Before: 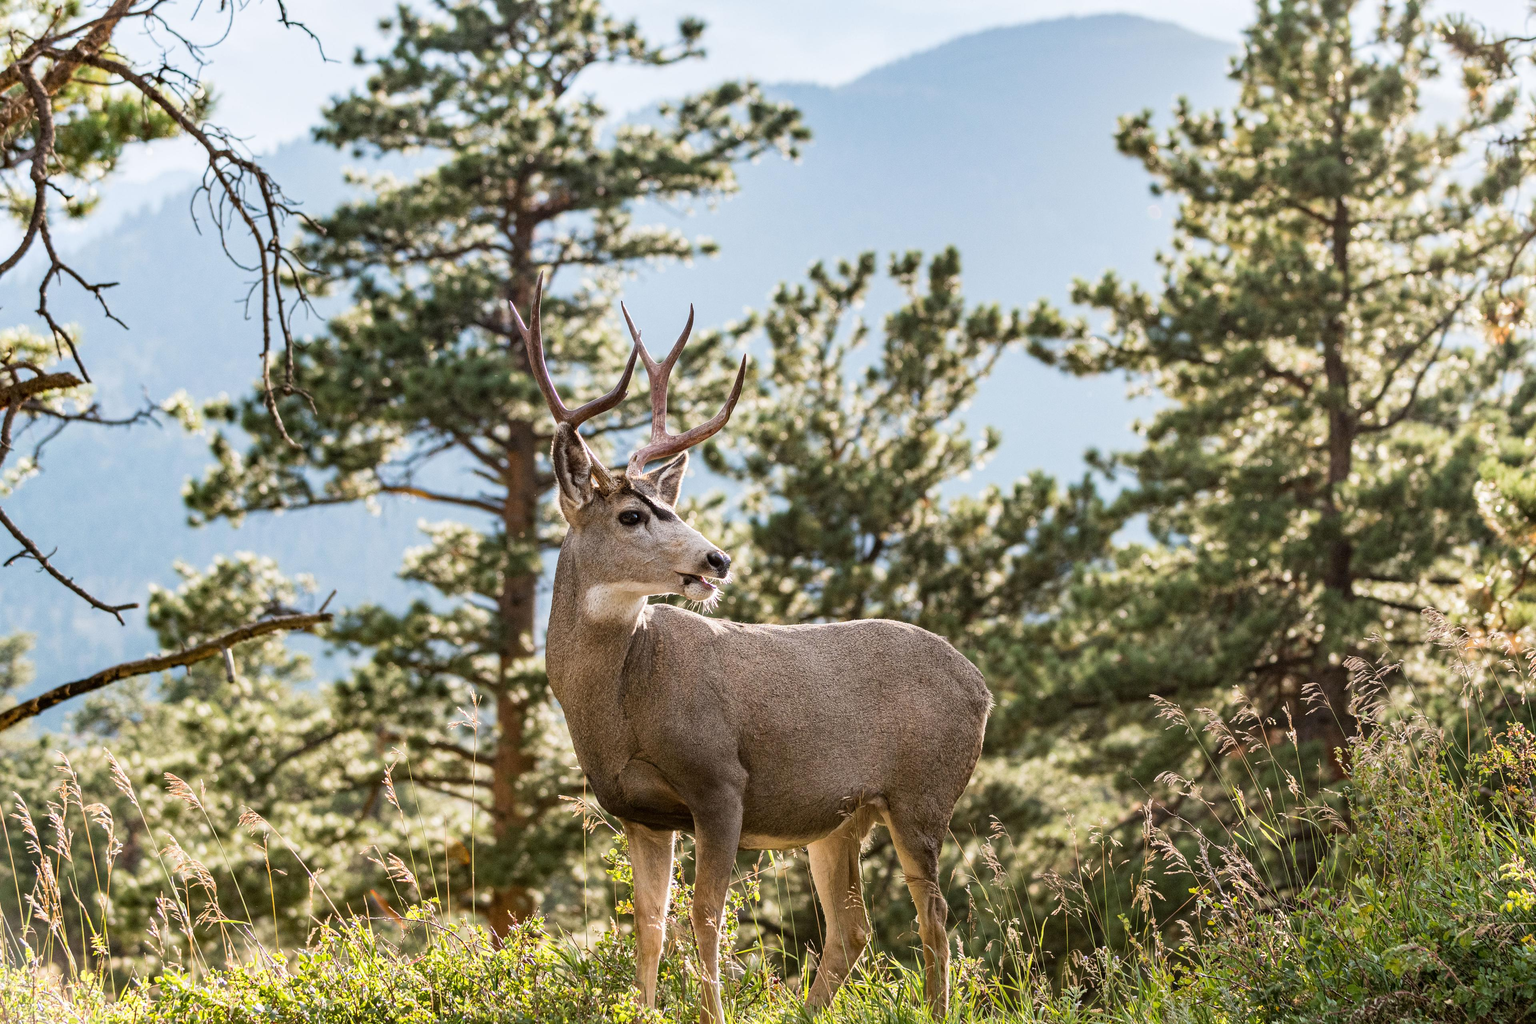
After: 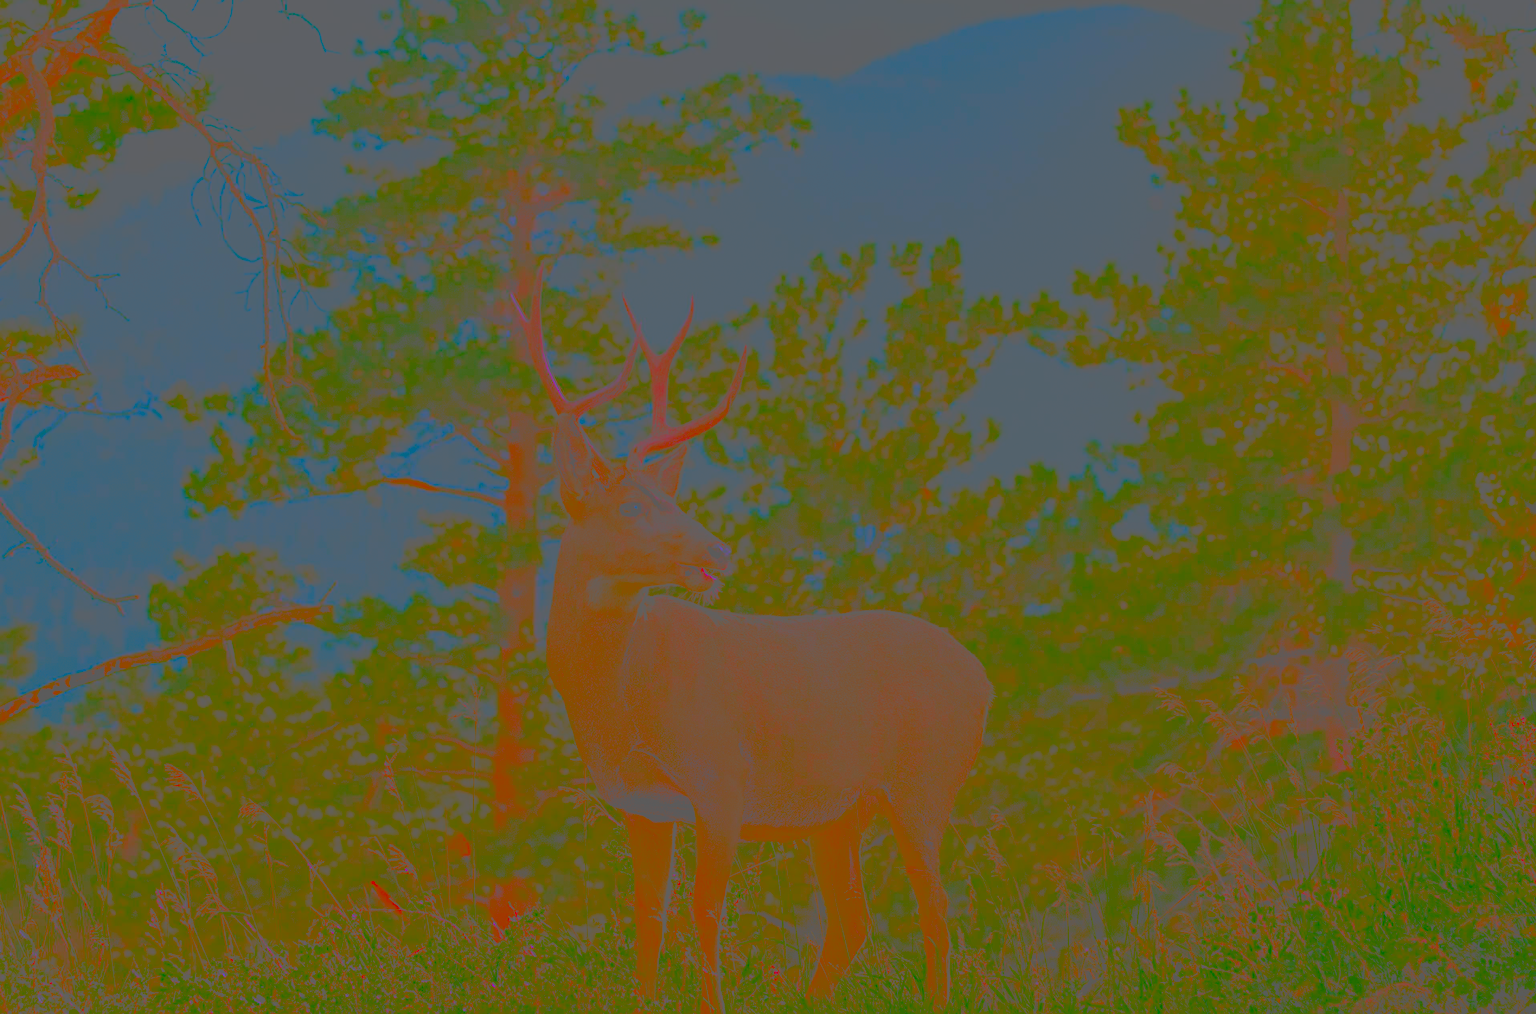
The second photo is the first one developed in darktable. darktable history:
crop: top 0.924%, right 0.05%
filmic rgb: middle gray luminance 12.52%, black relative exposure -10.19 EV, white relative exposure 3.46 EV, threshold 5.97 EV, target black luminance 0%, hardness 5.66, latitude 44.78%, contrast 1.227, highlights saturation mix 3.77%, shadows ↔ highlights balance 27.24%, preserve chrominance no, color science v4 (2020), contrast in shadows soft, enable highlight reconstruction true
sharpen: on, module defaults
contrast brightness saturation: contrast -0.977, brightness -0.167, saturation 0.731
